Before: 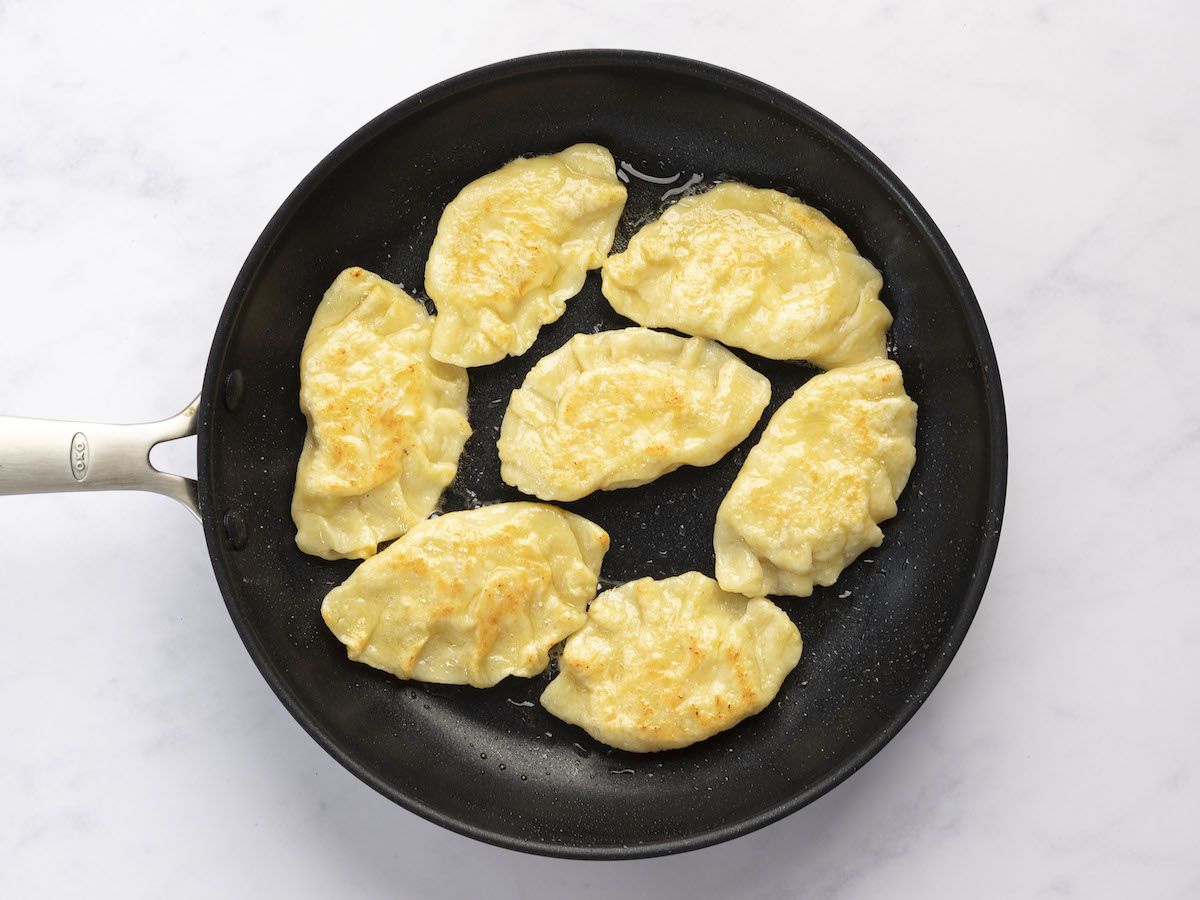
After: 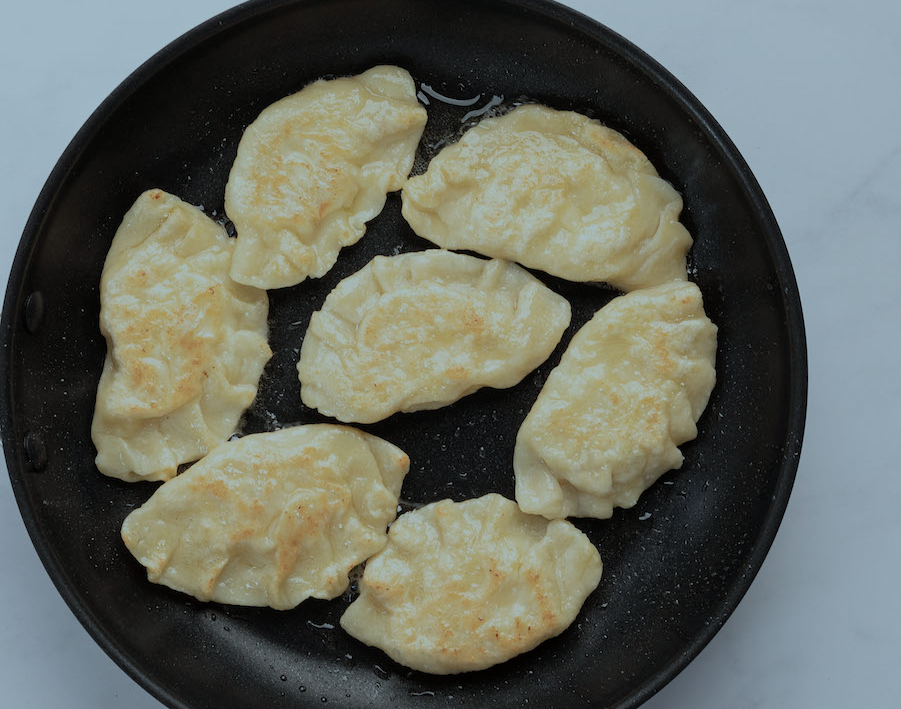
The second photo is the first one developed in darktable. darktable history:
crop: left 16.728%, top 8.667%, right 8.136%, bottom 12.489%
shadows and highlights: shadows 25.99, highlights -24.16
color correction: highlights a* -12.38, highlights b* -18.1, saturation 0.706
exposure: exposure -0.975 EV, compensate exposure bias true, compensate highlight preservation false
